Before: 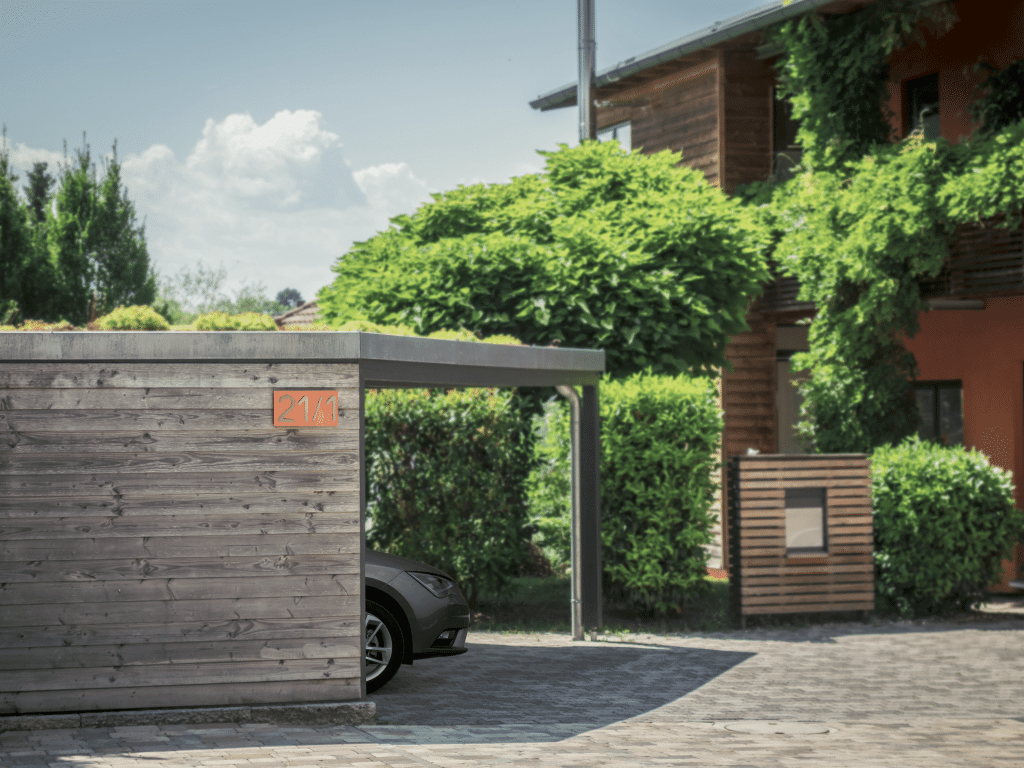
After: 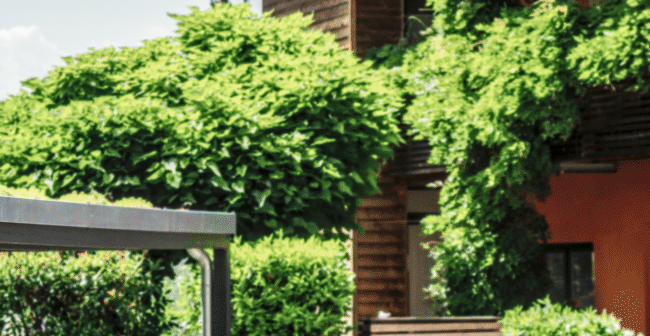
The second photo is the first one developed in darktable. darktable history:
local contrast: on, module defaults
exposure: exposure -0.016 EV, compensate exposure bias true, compensate highlight preservation false
crop: left 36.053%, top 17.903%, right 0.395%, bottom 38.264%
tone equalizer: mask exposure compensation -0.485 EV
base curve: curves: ch0 [(0, 0) (0.036, 0.025) (0.121, 0.166) (0.206, 0.329) (0.605, 0.79) (1, 1)], preserve colors none
